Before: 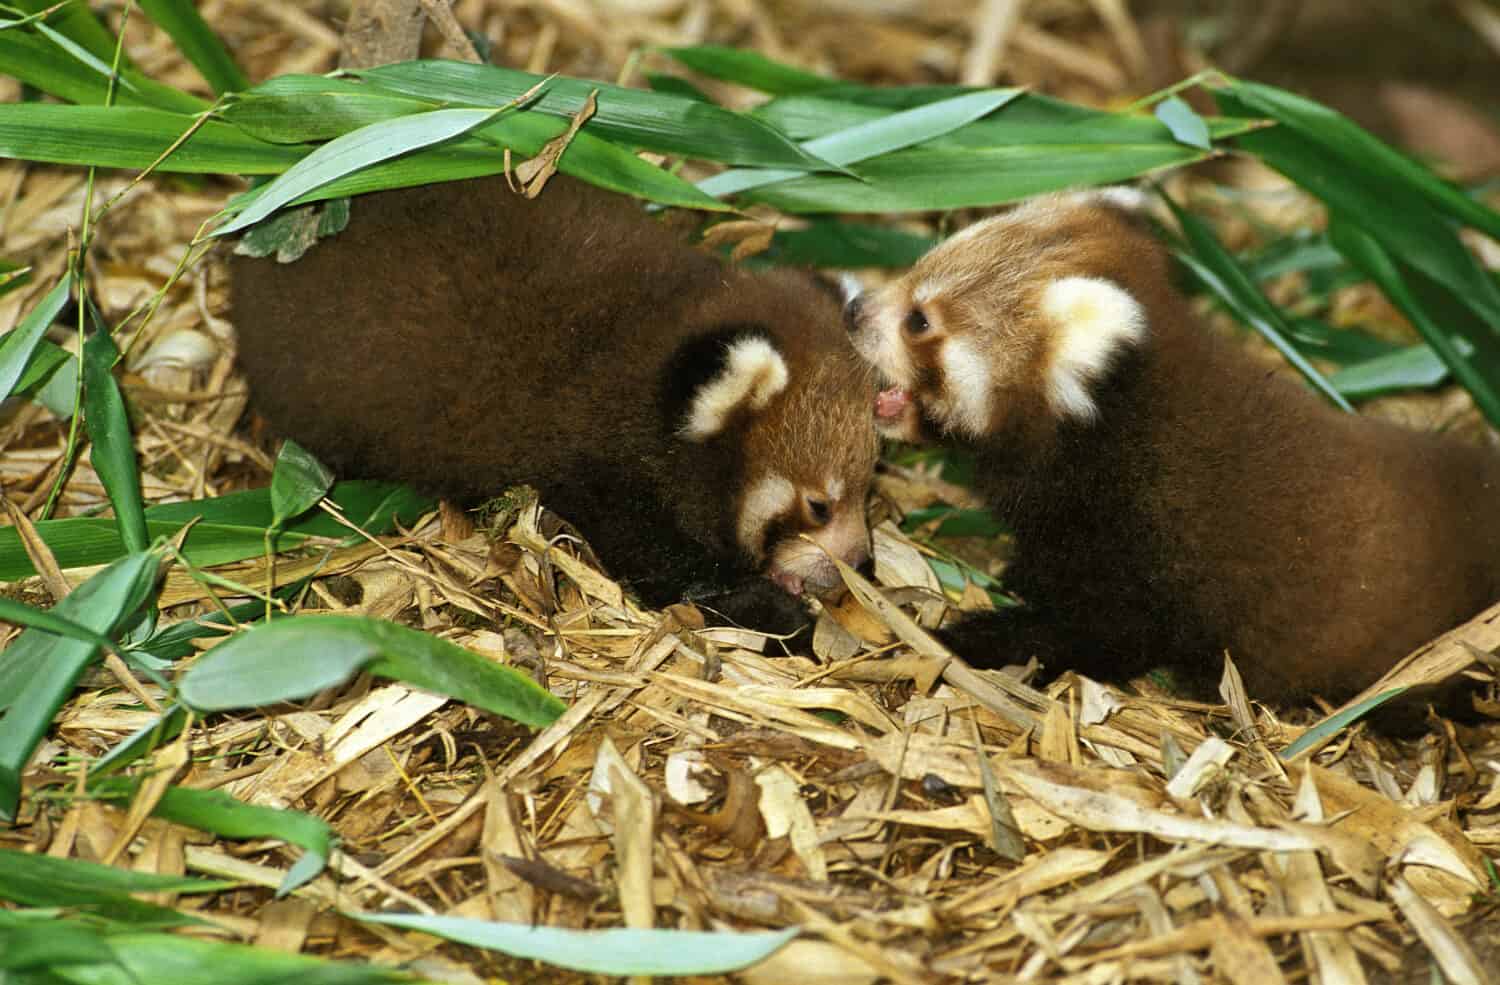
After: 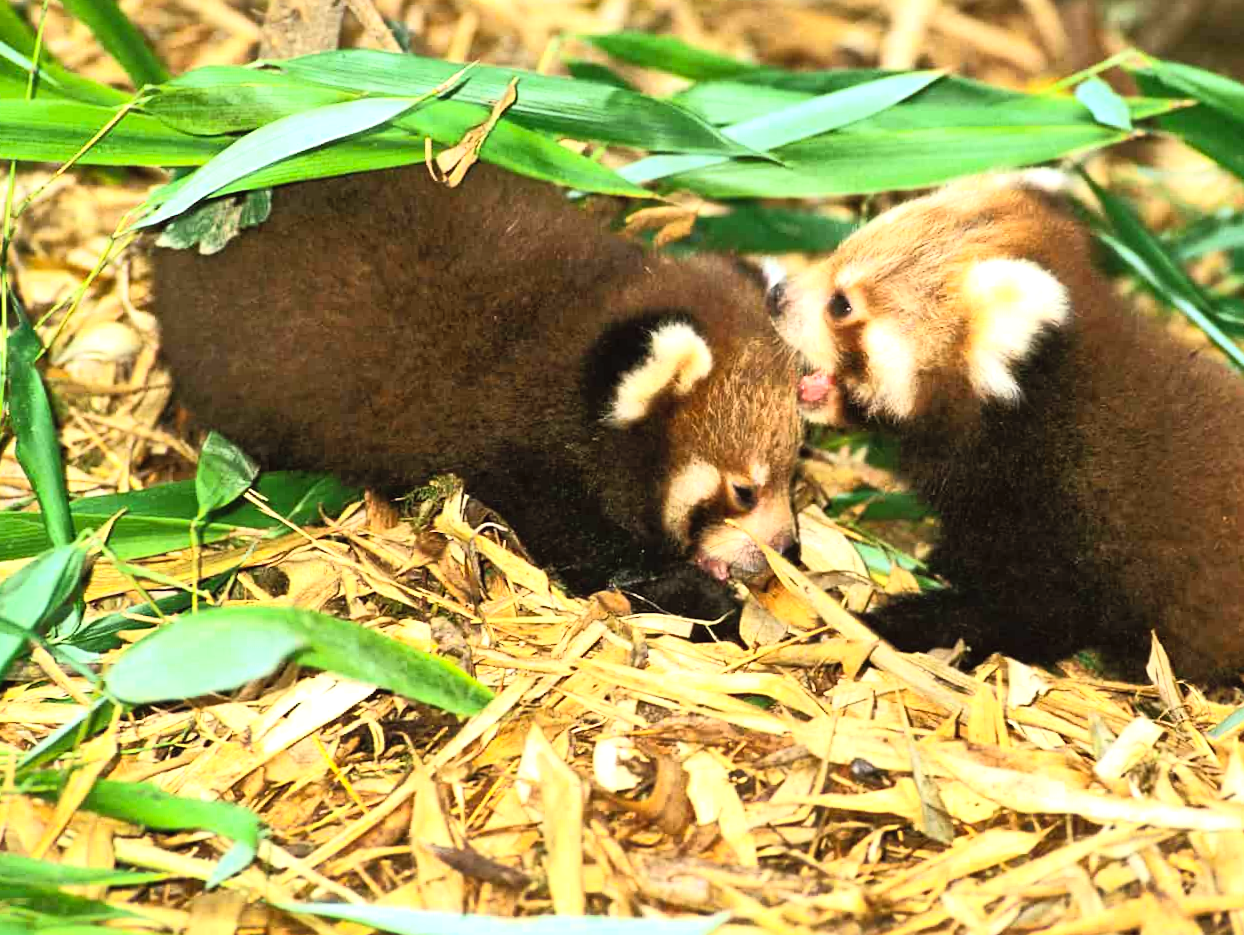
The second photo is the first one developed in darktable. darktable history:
tone curve: curves: ch0 [(0.003, 0.029) (0.188, 0.252) (0.46, 0.56) (0.608, 0.748) (0.871, 0.955) (1, 1)]; ch1 [(0, 0) (0.35, 0.356) (0.45, 0.453) (0.508, 0.515) (0.618, 0.634) (1, 1)]; ch2 [(0, 0) (0.456, 0.469) (0.5, 0.5) (0.634, 0.625) (1, 1)], color space Lab, independent channels, preserve colors none
crop and rotate: angle 0.684°, left 4.211%, top 0.602%, right 11.335%, bottom 2.682%
exposure: black level correction 0.001, exposure 0.5 EV, compensate highlight preservation false
tone equalizer: -8 EV -0.432 EV, -7 EV -0.414 EV, -6 EV -0.33 EV, -5 EV -0.22 EV, -3 EV 0.213 EV, -2 EV 0.307 EV, -1 EV 0.374 EV, +0 EV 0.414 EV, edges refinement/feathering 500, mask exposure compensation -1.57 EV, preserve details no
color correction: highlights b* 0.027, saturation 1.33
